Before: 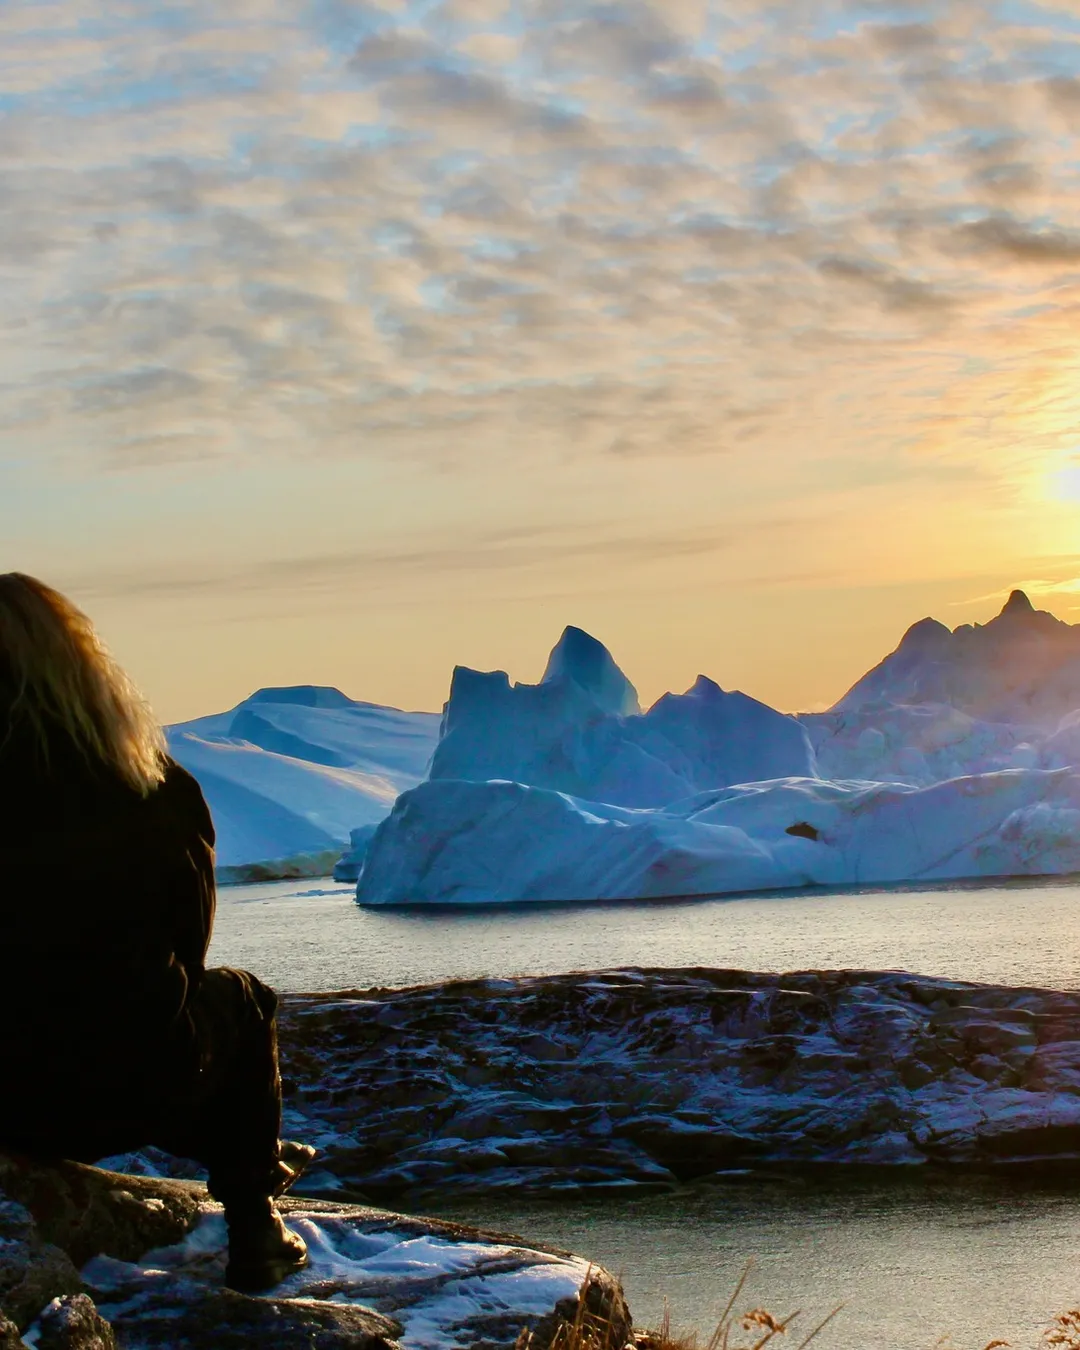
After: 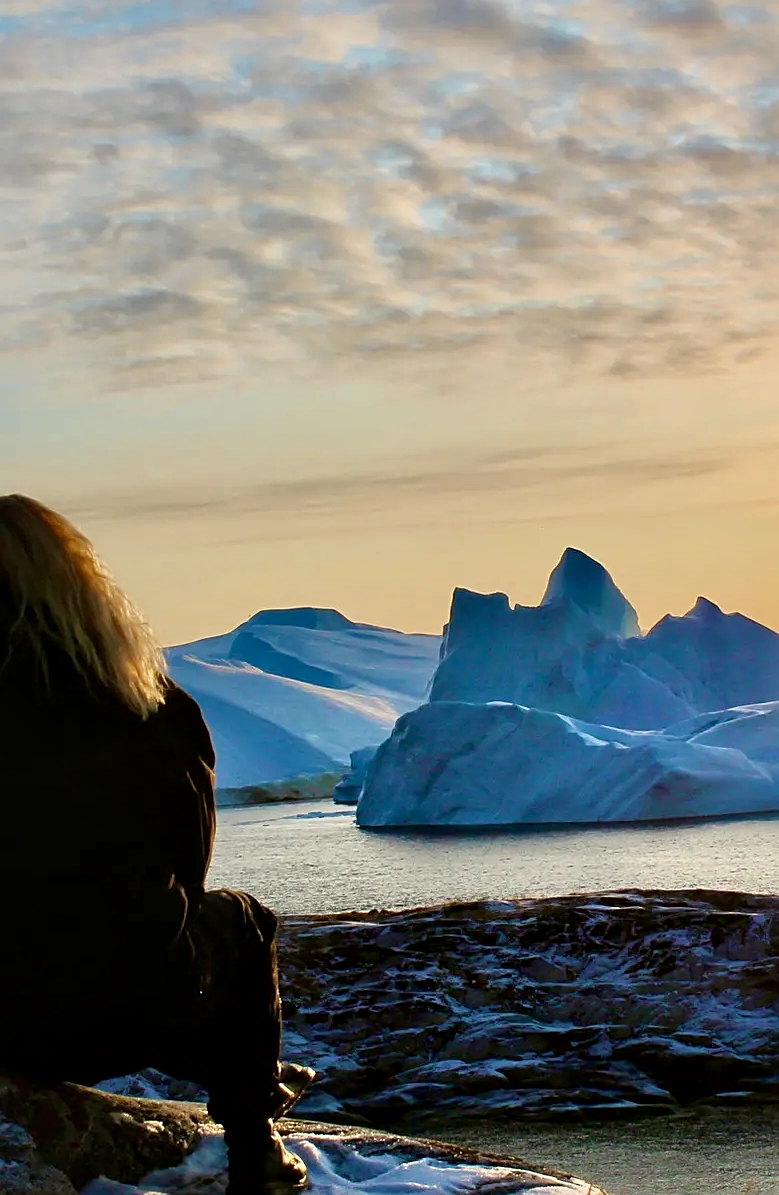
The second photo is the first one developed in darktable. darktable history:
sharpen: on, module defaults
crop: top 5.807%, right 27.843%, bottom 5.616%
local contrast: mode bilateral grid, contrast 20, coarseness 51, detail 150%, midtone range 0.2
